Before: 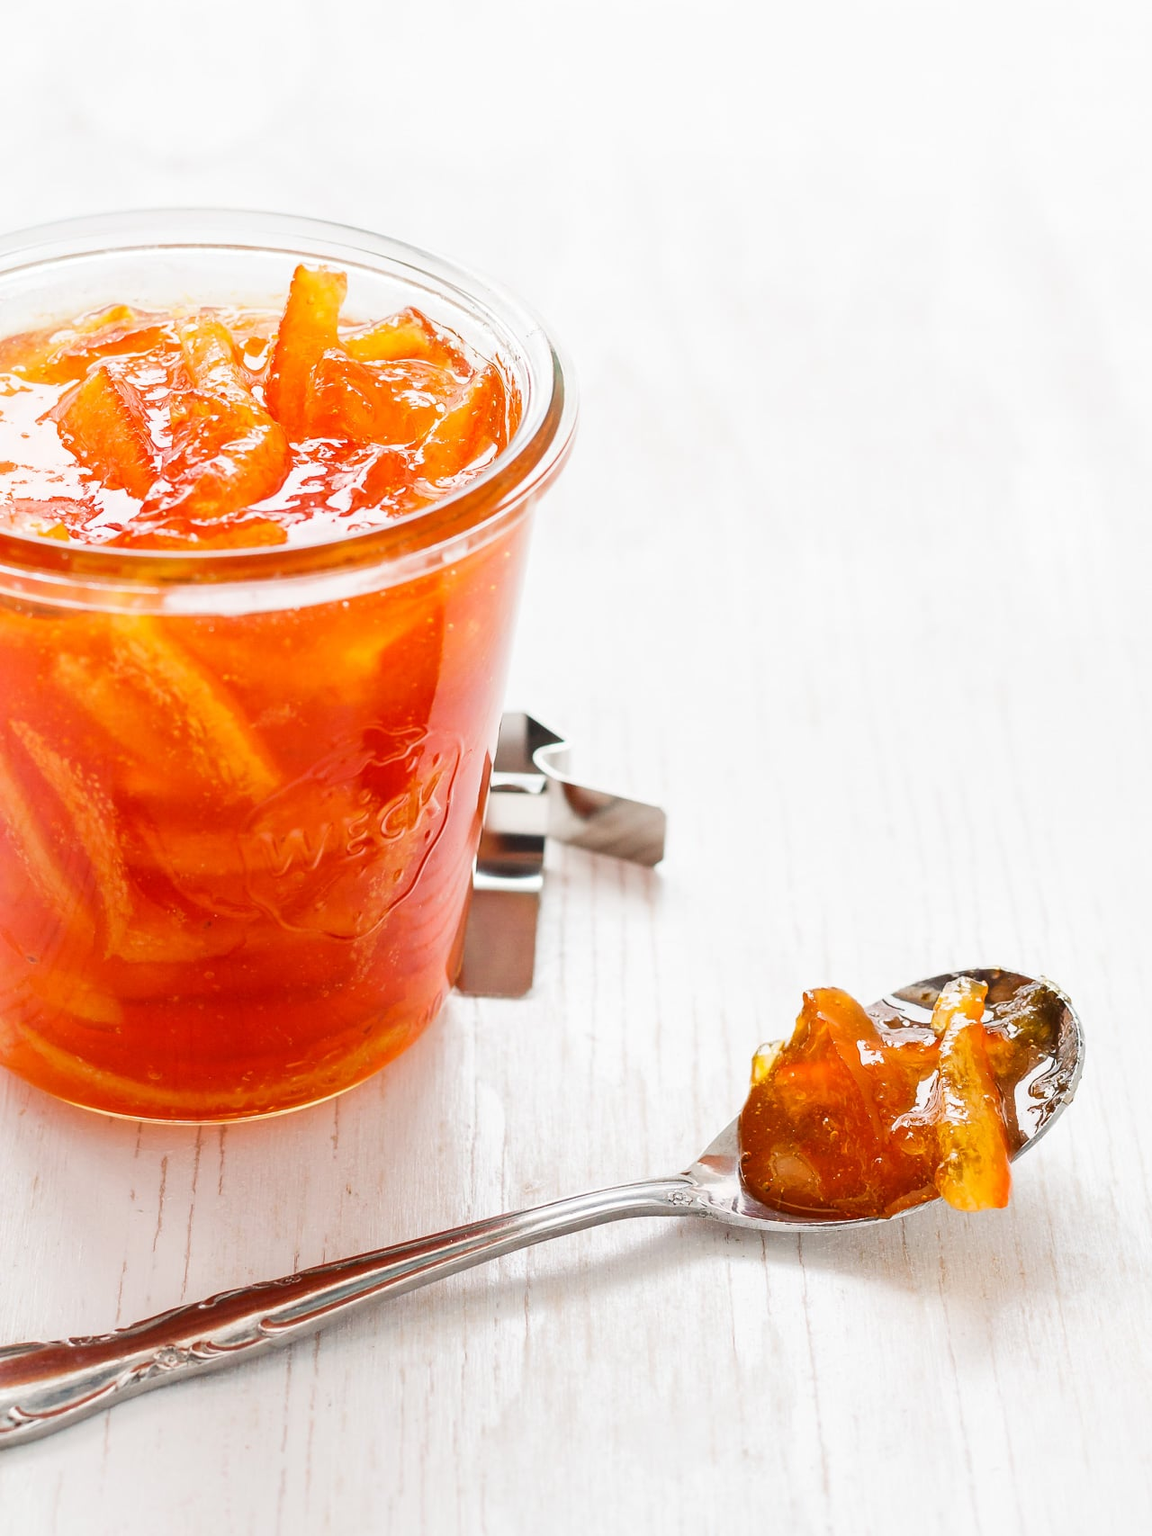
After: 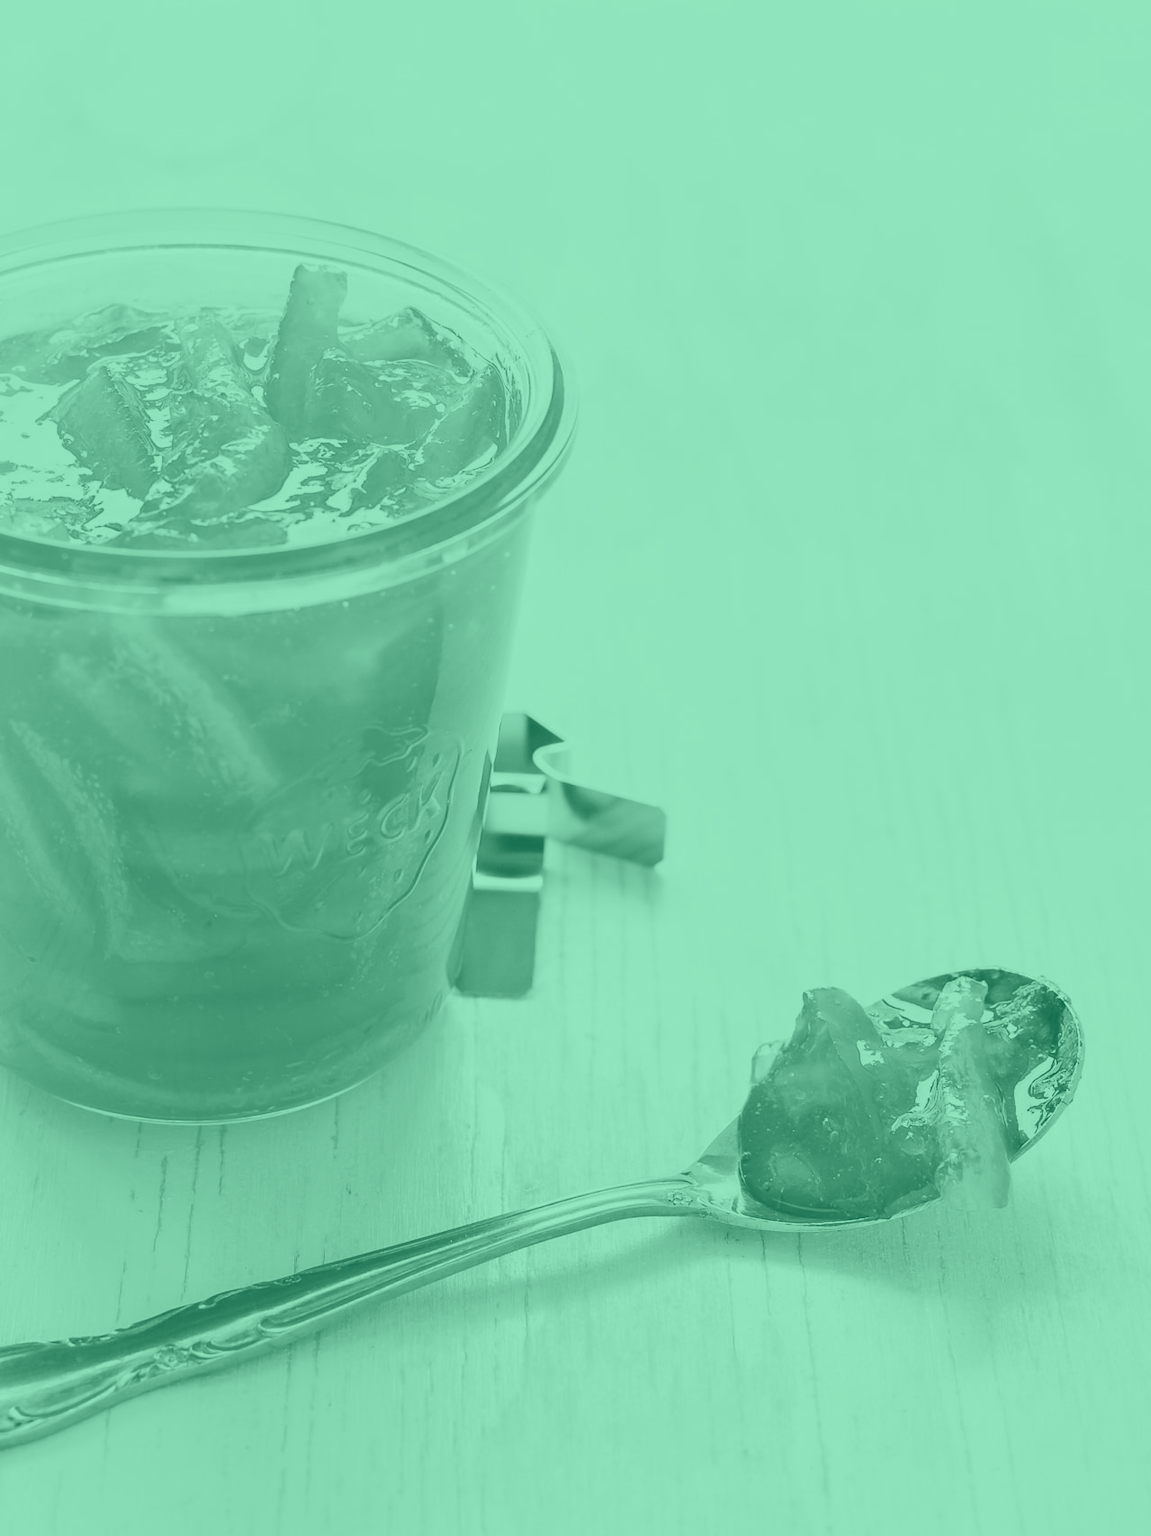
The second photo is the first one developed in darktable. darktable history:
color contrast: green-magenta contrast 0.8, blue-yellow contrast 1.1, unbound 0
colorize: hue 147.6°, saturation 65%, lightness 21.64%
local contrast: mode bilateral grid, contrast 100, coarseness 100, detail 108%, midtone range 0.2
